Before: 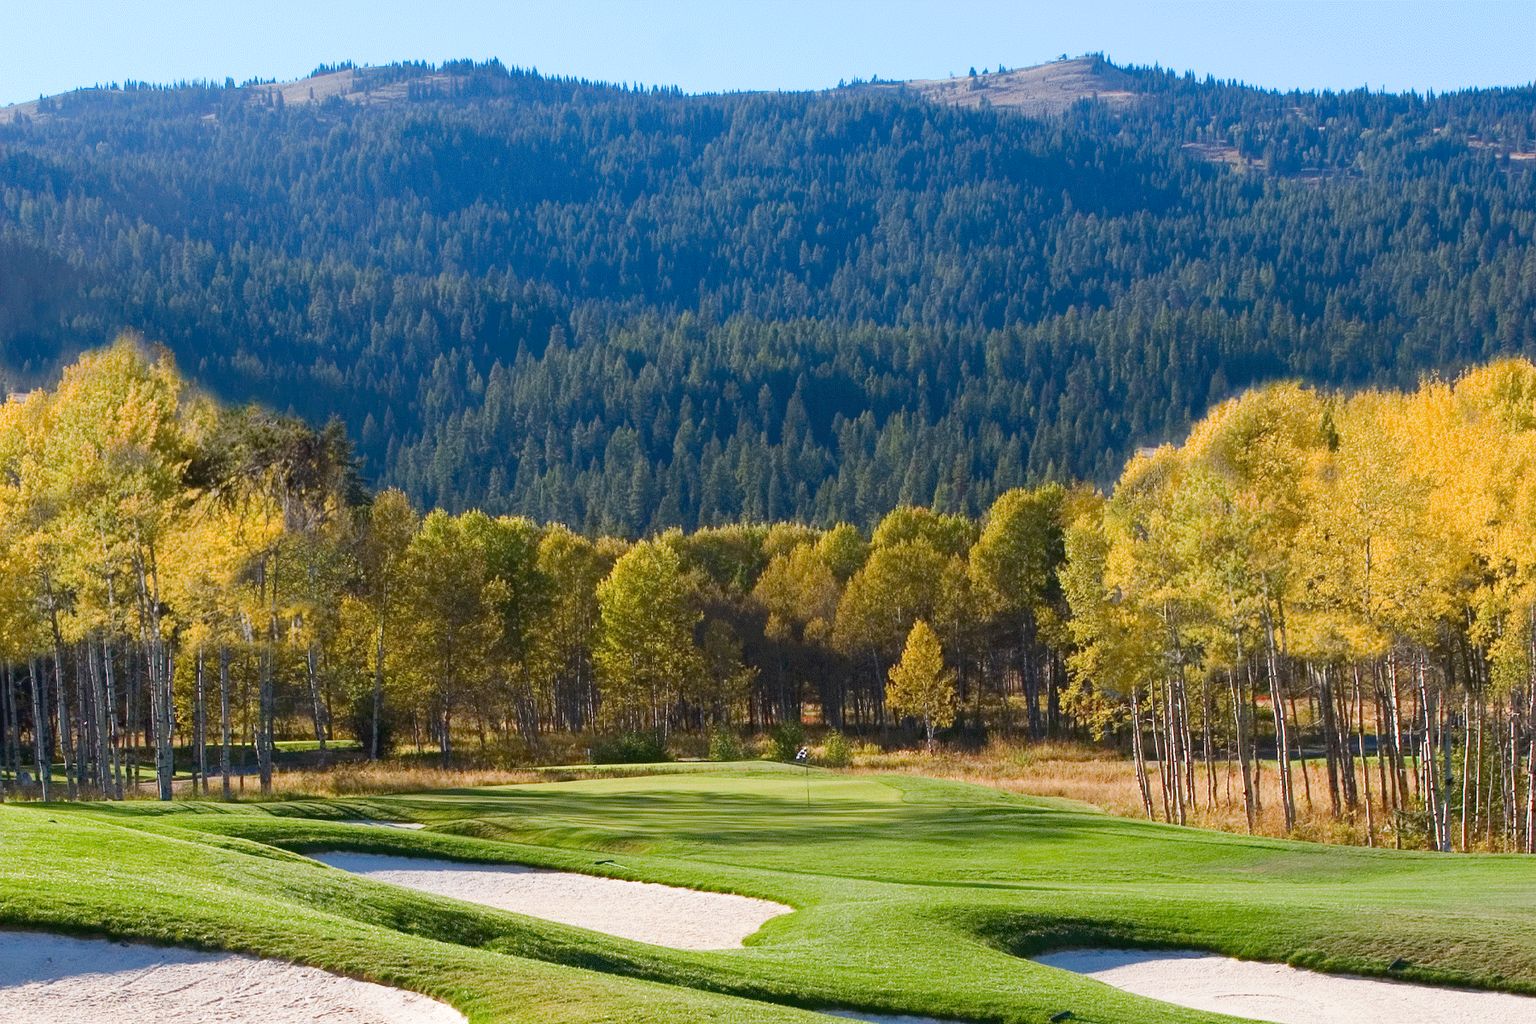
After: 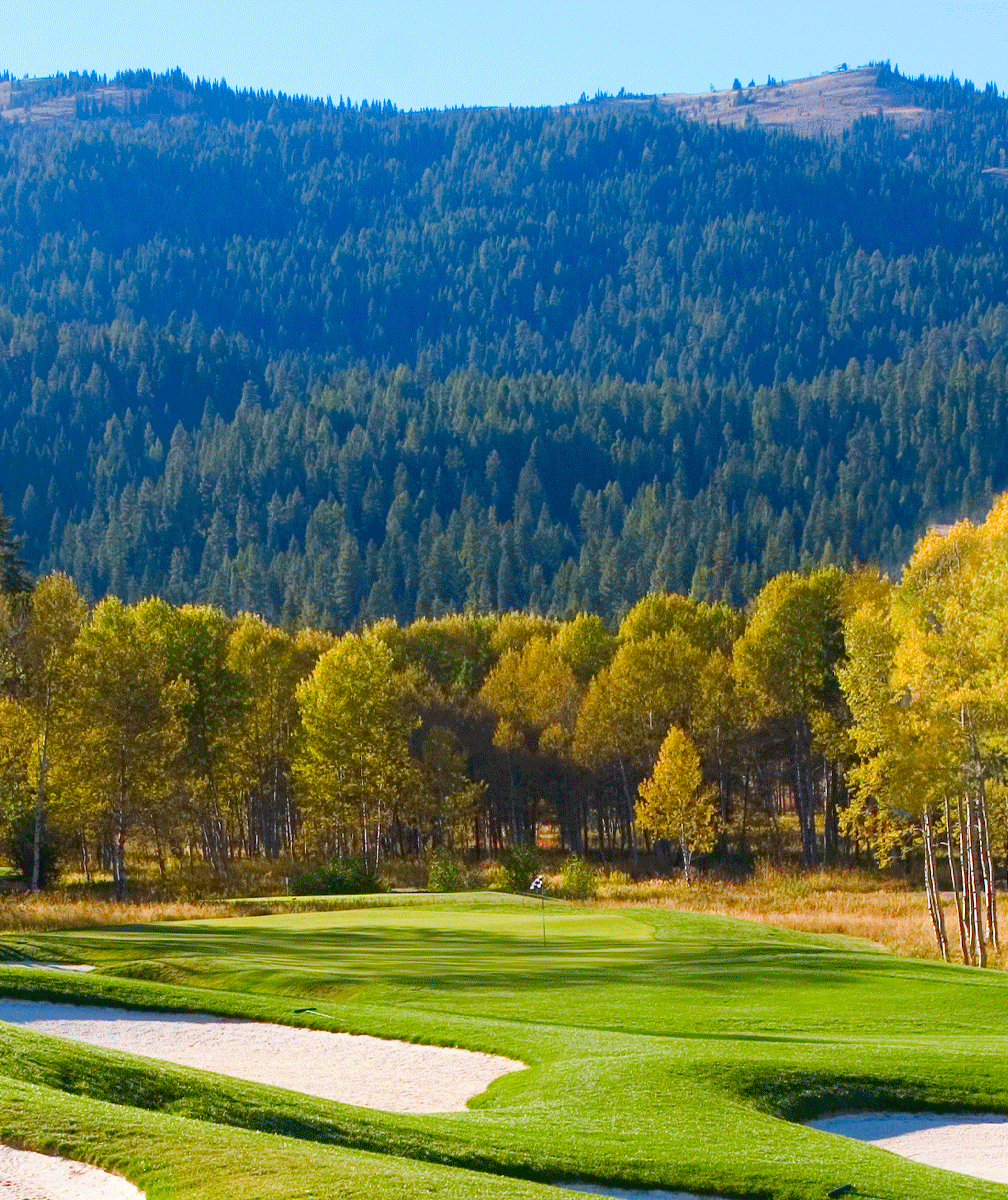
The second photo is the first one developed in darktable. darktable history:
color balance rgb: linear chroma grading › global chroma 9.101%, perceptual saturation grading › global saturation 9.723%, perceptual brilliance grading › global brilliance 2.8%, perceptual brilliance grading › highlights -2.27%, perceptual brilliance grading › shadows 2.55%, global vibrance 20%
crop and rotate: left 22.39%, right 21.565%
